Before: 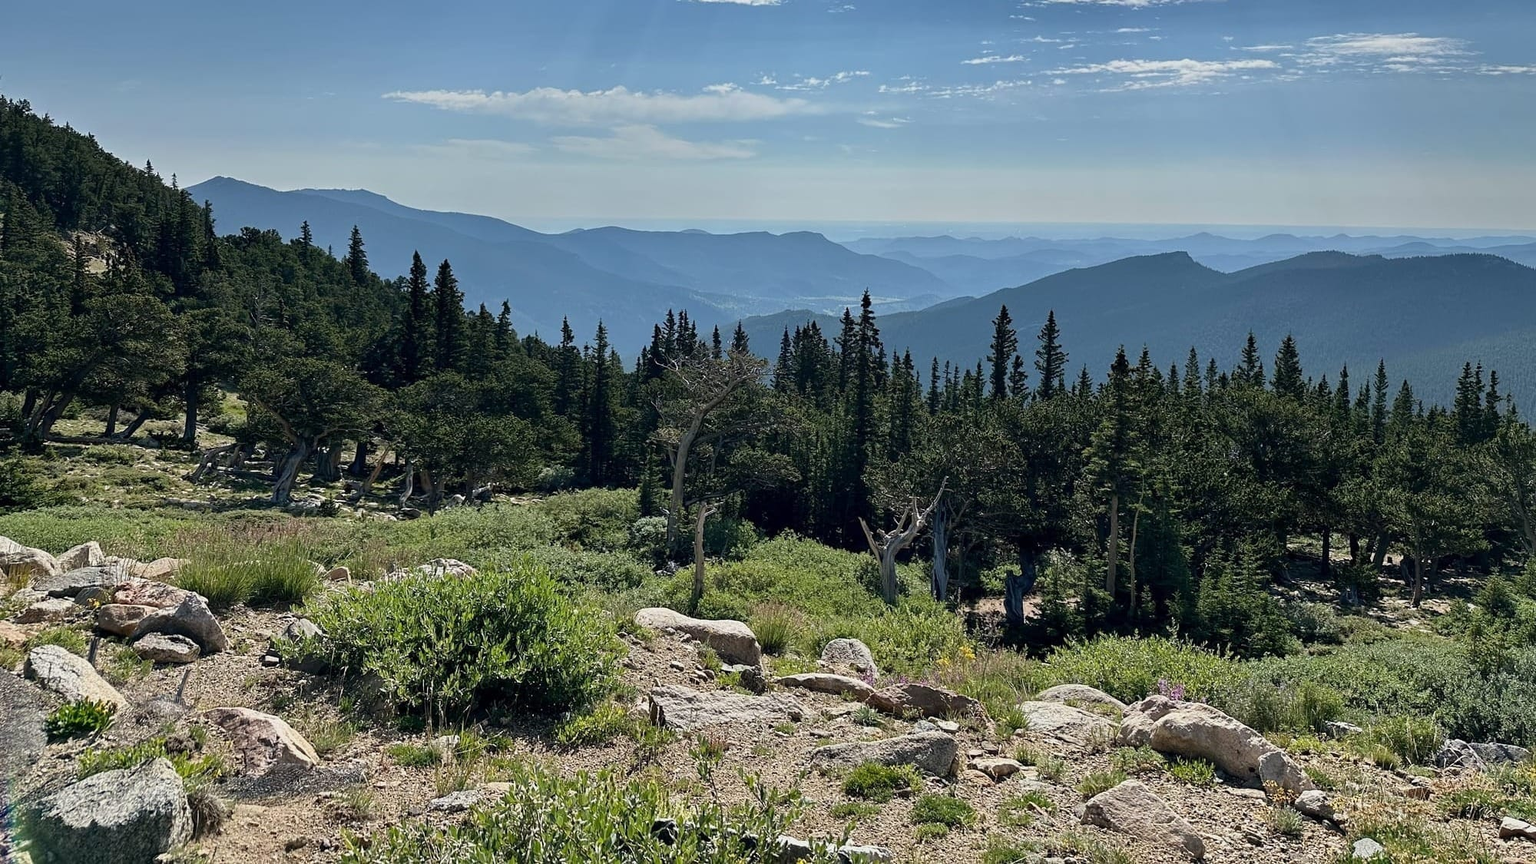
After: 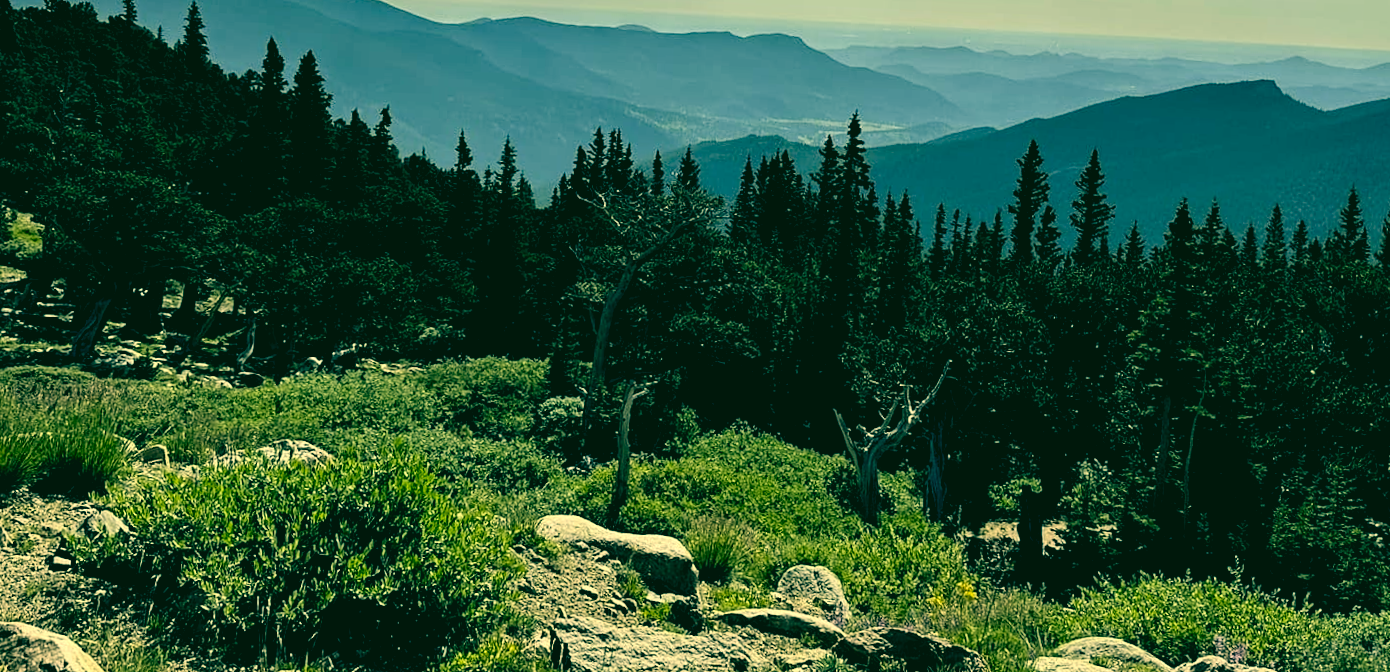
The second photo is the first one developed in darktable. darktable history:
rotate and perspective: rotation -1°, crop left 0.011, crop right 0.989, crop top 0.025, crop bottom 0.975
crop and rotate: angle -3.37°, left 9.79%, top 20.73%, right 12.42%, bottom 11.82%
color correction: highlights a* 1.83, highlights b* 34.02, shadows a* -36.68, shadows b* -5.48
exposure: black level correction 0.011, exposure -0.478 EV, compensate highlight preservation false
tone equalizer: -8 EV -0.75 EV, -7 EV -0.7 EV, -6 EV -0.6 EV, -5 EV -0.4 EV, -3 EV 0.4 EV, -2 EV 0.6 EV, -1 EV 0.7 EV, +0 EV 0.75 EV, edges refinement/feathering 500, mask exposure compensation -1.57 EV, preserve details no
levels: levels [0.073, 0.497, 0.972]
